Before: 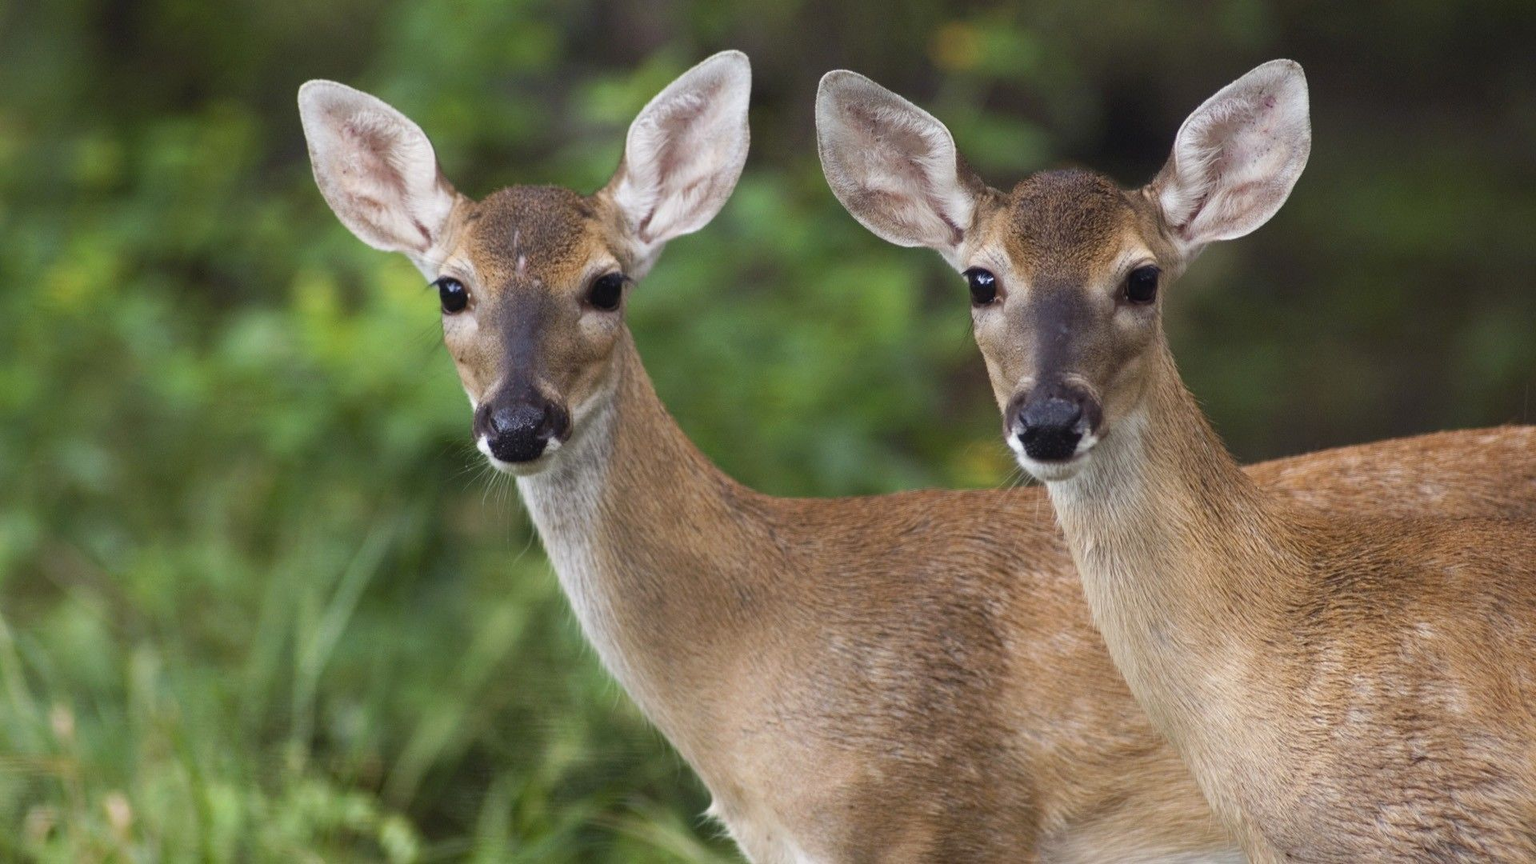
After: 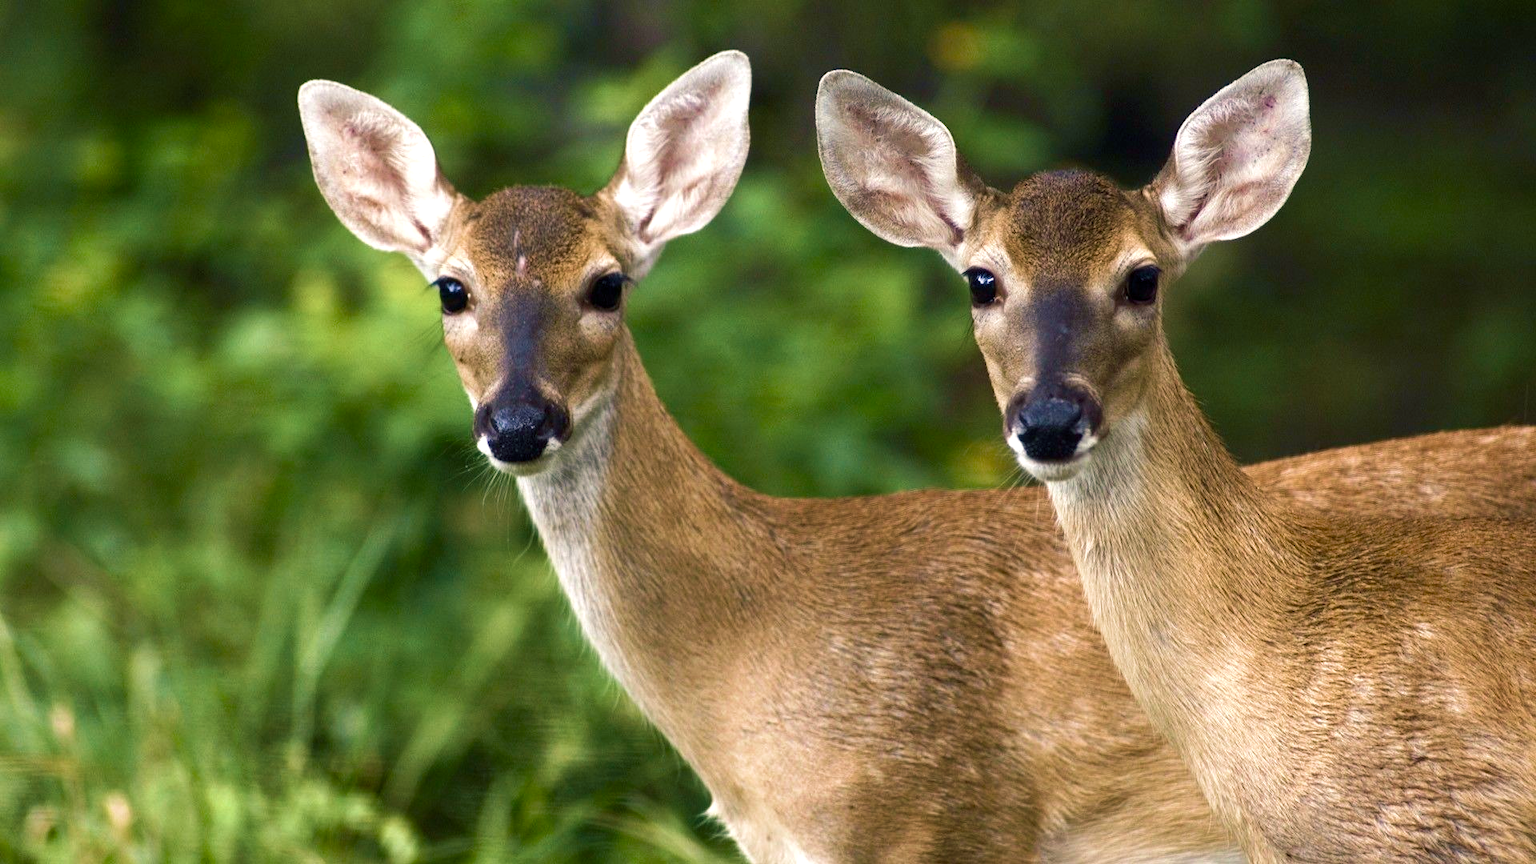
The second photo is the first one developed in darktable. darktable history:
velvia: strength 45%
color balance rgb: shadows lift › chroma 2.79%, shadows lift › hue 190.66°, power › hue 171.85°, highlights gain › chroma 2.16%, highlights gain › hue 75.26°, global offset › luminance -0.51%, perceptual saturation grading › highlights -33.8%, perceptual saturation grading › mid-tones 14.98%, perceptual saturation grading › shadows 48.43%, perceptual brilliance grading › highlights 15.68%, perceptual brilliance grading › mid-tones 6.62%, perceptual brilliance grading › shadows -14.98%, global vibrance 11.32%, contrast 5.05%
